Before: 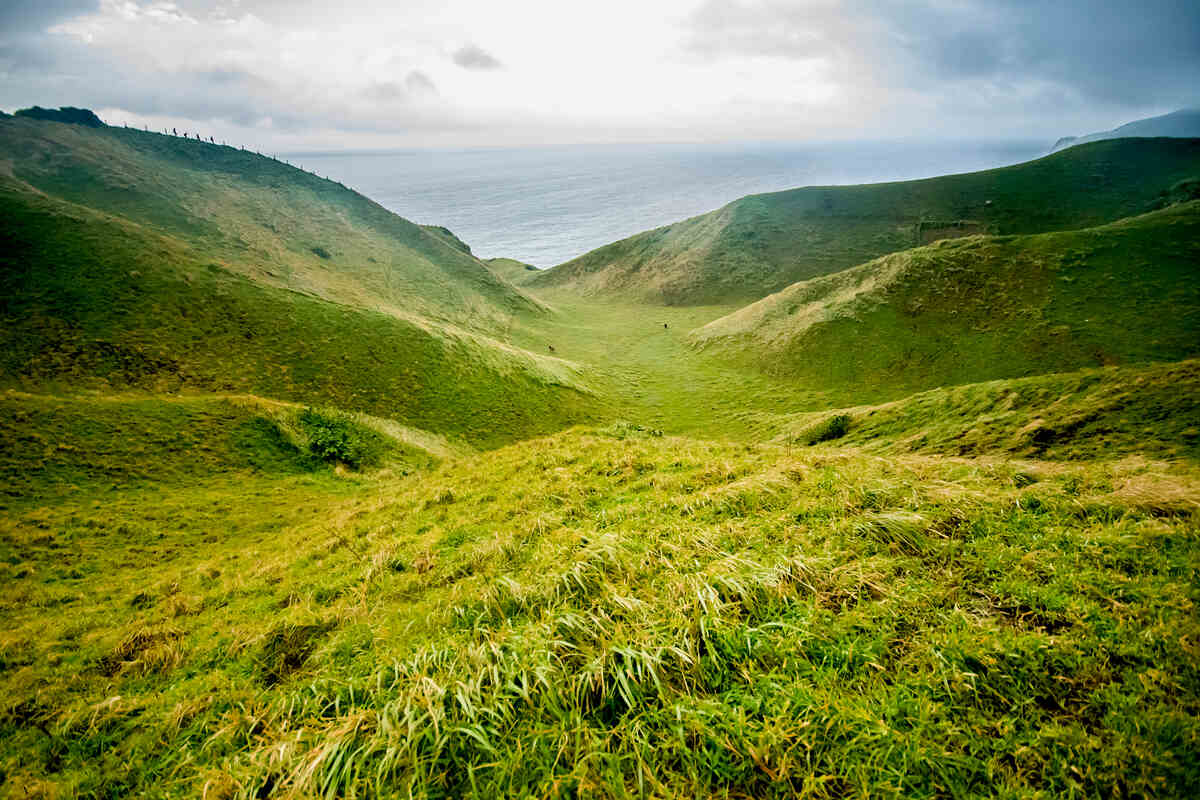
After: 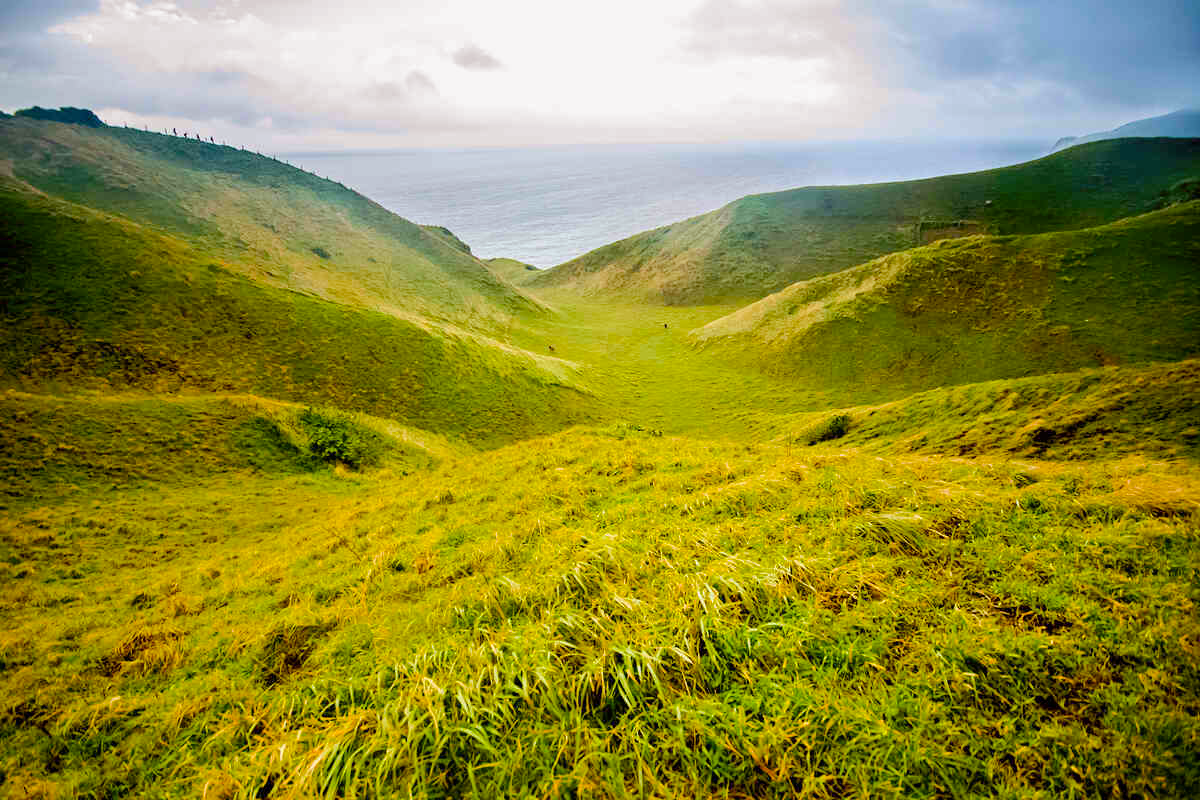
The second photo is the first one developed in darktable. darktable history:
color balance rgb: perceptual saturation grading › global saturation 25%, perceptual brilliance grading › mid-tones 10%, perceptual brilliance grading › shadows 15%, global vibrance 20%
rgb levels: mode RGB, independent channels, levels [[0, 0.474, 1], [0, 0.5, 1], [0, 0.5, 1]]
